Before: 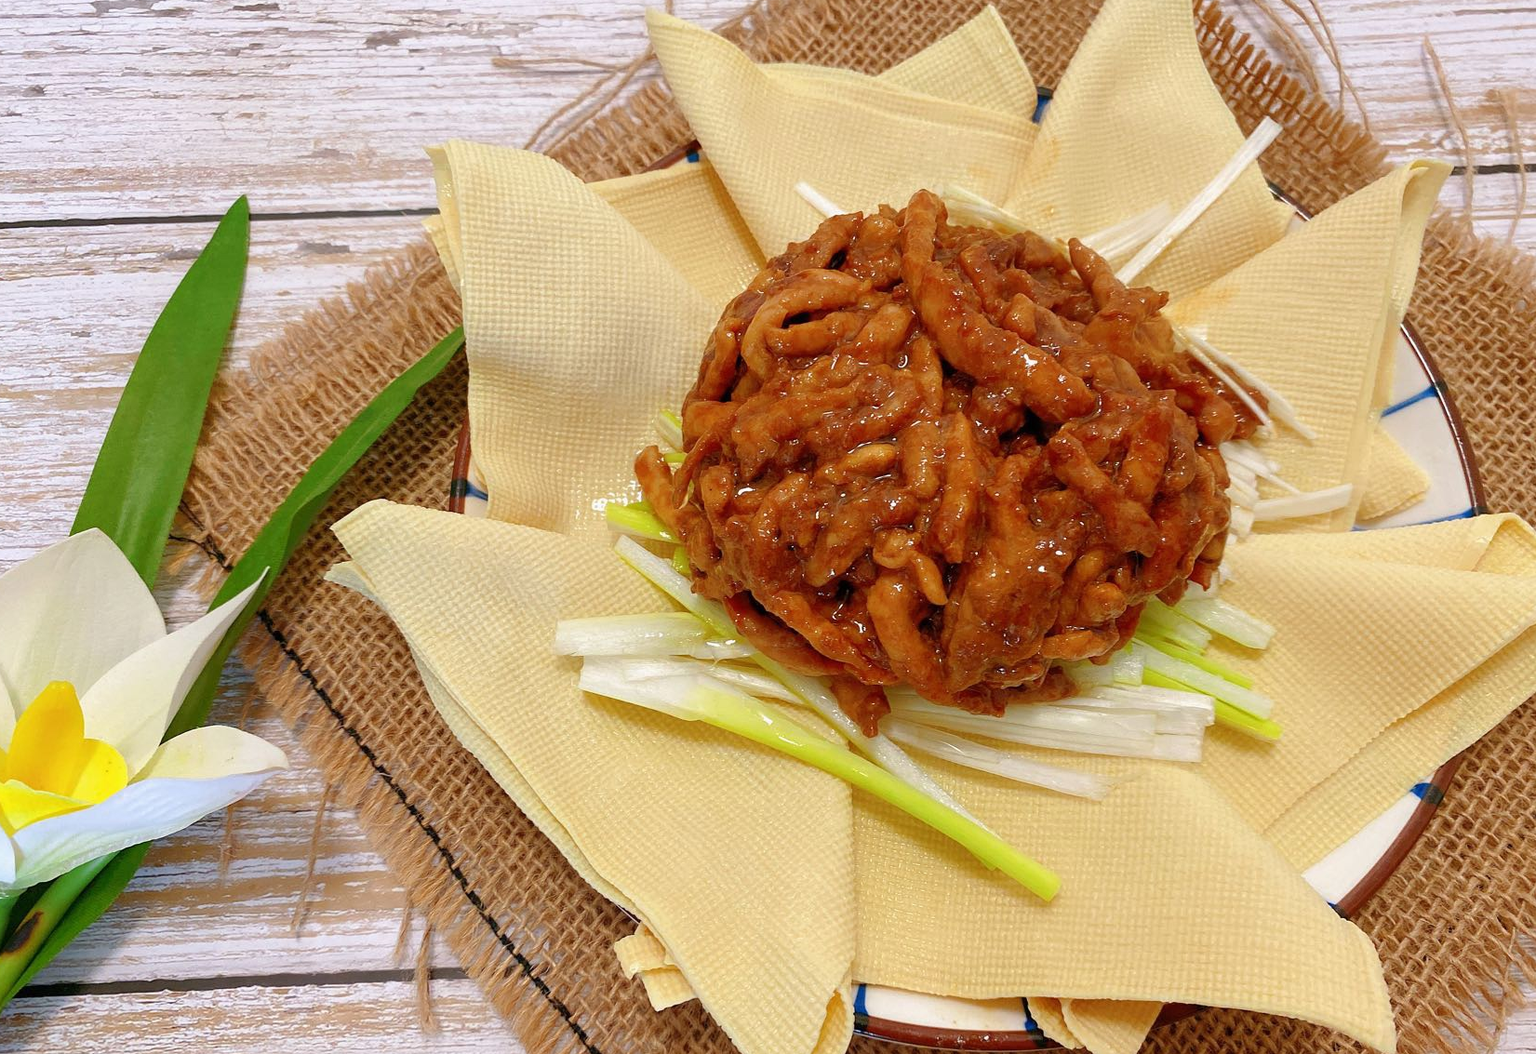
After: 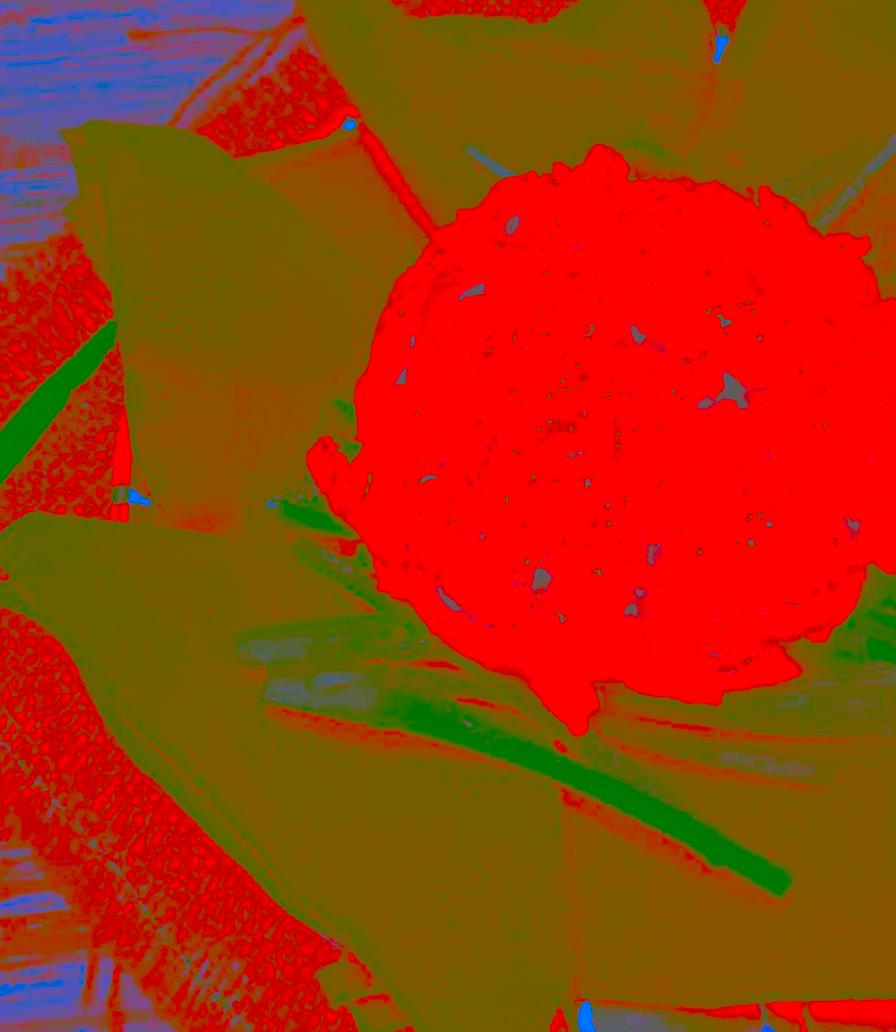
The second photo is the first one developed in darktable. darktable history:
crop: left 21.496%, right 22.254%
color correction: saturation 3
white balance: red 0.967, blue 1.049
rotate and perspective: rotation -3.52°, crop left 0.036, crop right 0.964, crop top 0.081, crop bottom 0.919
contrast brightness saturation: contrast -0.99, brightness -0.17, saturation 0.75
